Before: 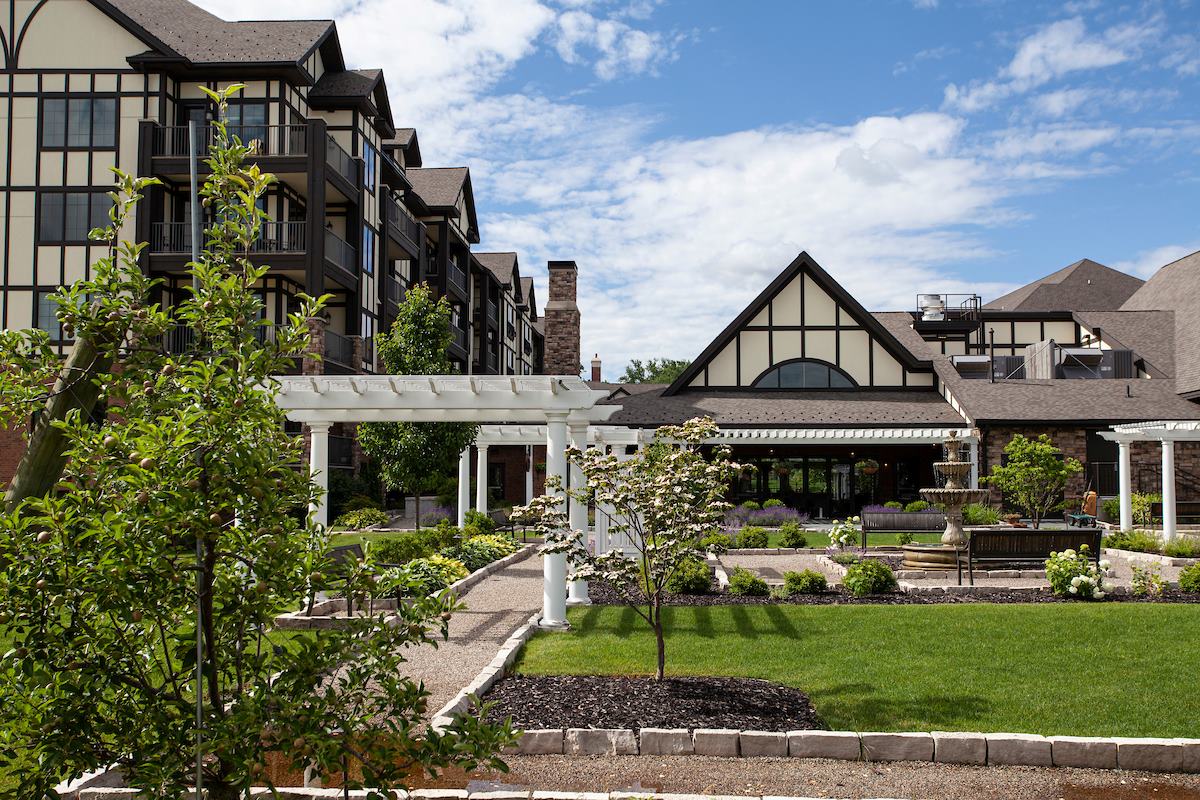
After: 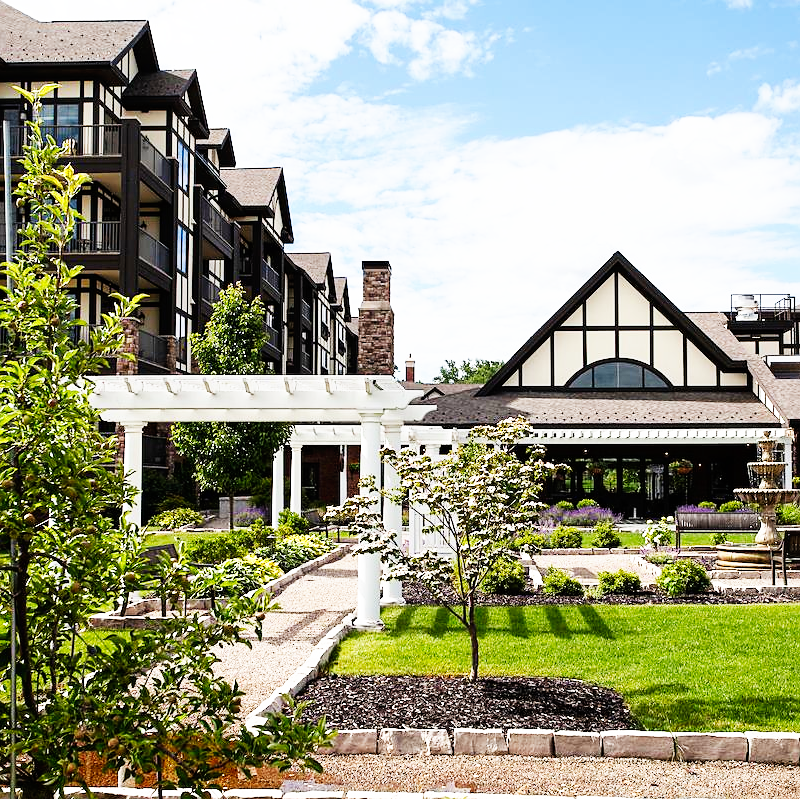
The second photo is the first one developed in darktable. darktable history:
base curve: curves: ch0 [(0, 0) (0.007, 0.004) (0.027, 0.03) (0.046, 0.07) (0.207, 0.54) (0.442, 0.872) (0.673, 0.972) (1, 1)], preserve colors none
crop and rotate: left 15.546%, right 17.787%
sharpen: radius 1.458, amount 0.398, threshold 1.271
